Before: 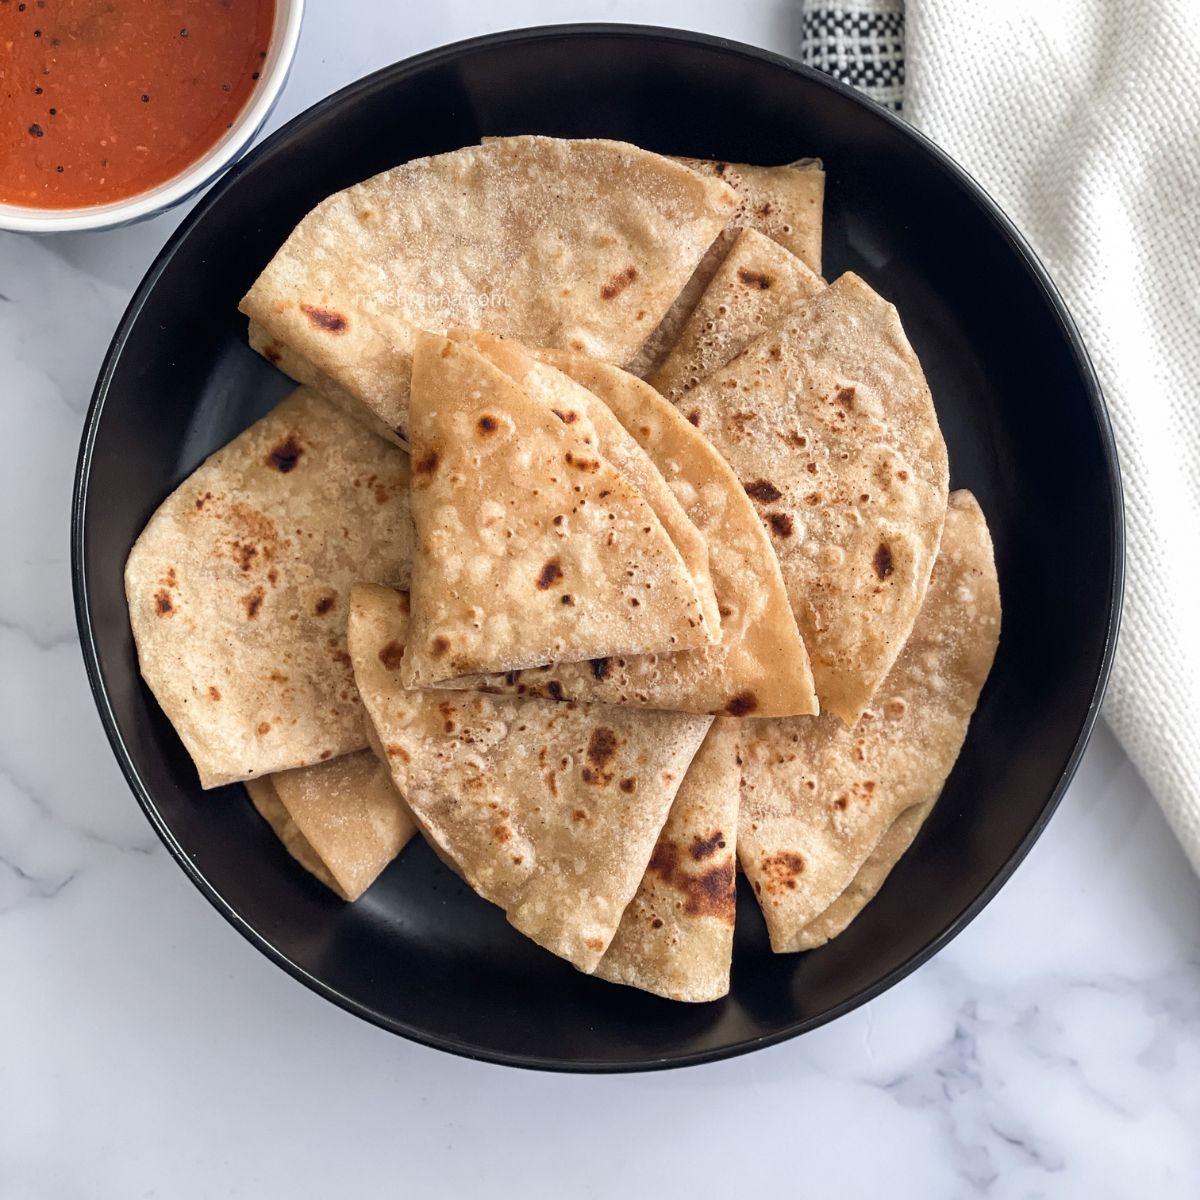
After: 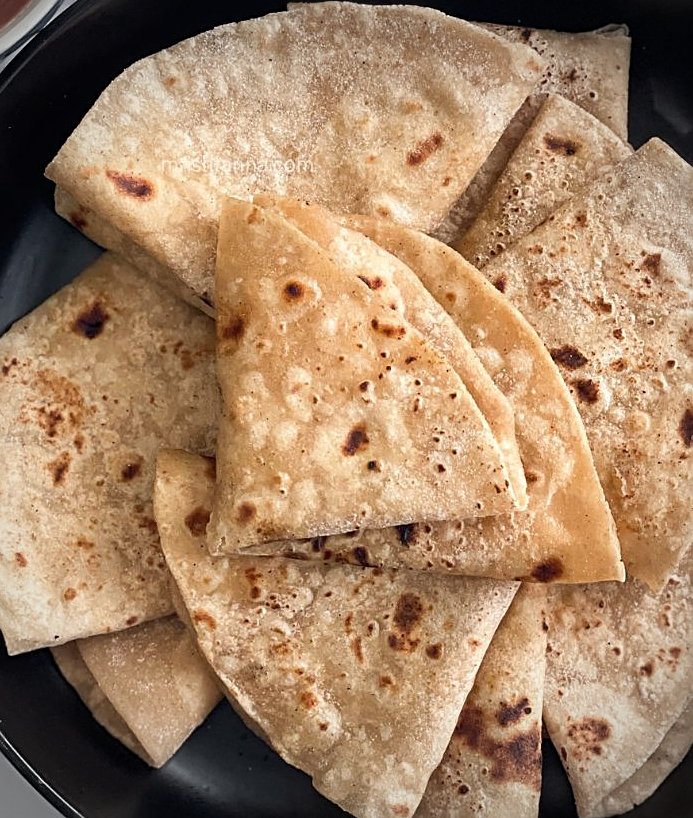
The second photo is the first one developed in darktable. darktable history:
crop: left 16.202%, top 11.208%, right 26.045%, bottom 20.557%
sharpen: on, module defaults
vignetting: fall-off start 71.74%
